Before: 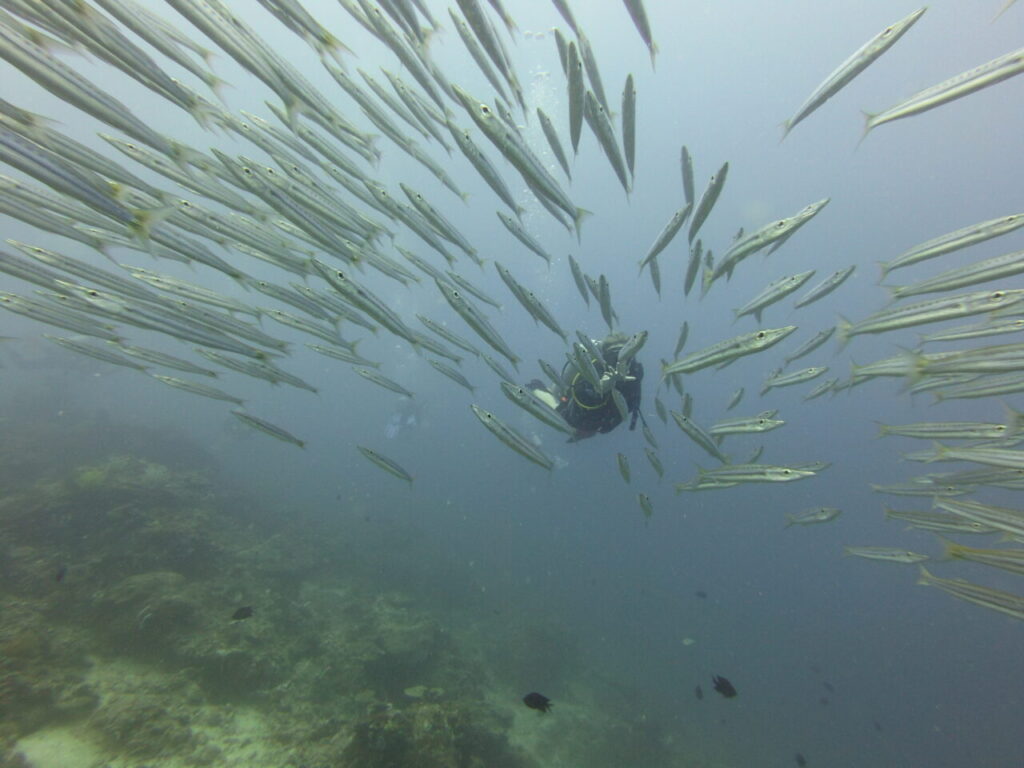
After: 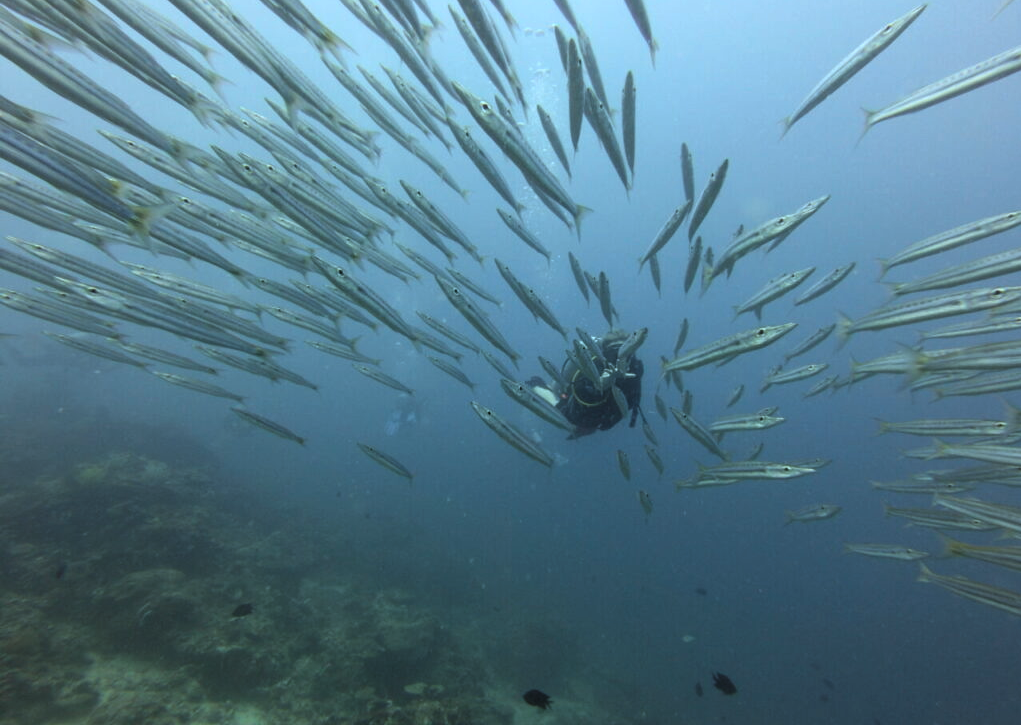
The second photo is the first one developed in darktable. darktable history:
crop: top 0.448%, right 0.264%, bottom 5.045%
levels: levels [0.116, 0.574, 1]
color calibration: output R [1.063, -0.012, -0.003, 0], output G [0, 1.022, 0.021, 0], output B [-0.079, 0.047, 1, 0], illuminant custom, x 0.389, y 0.387, temperature 3838.64 K
